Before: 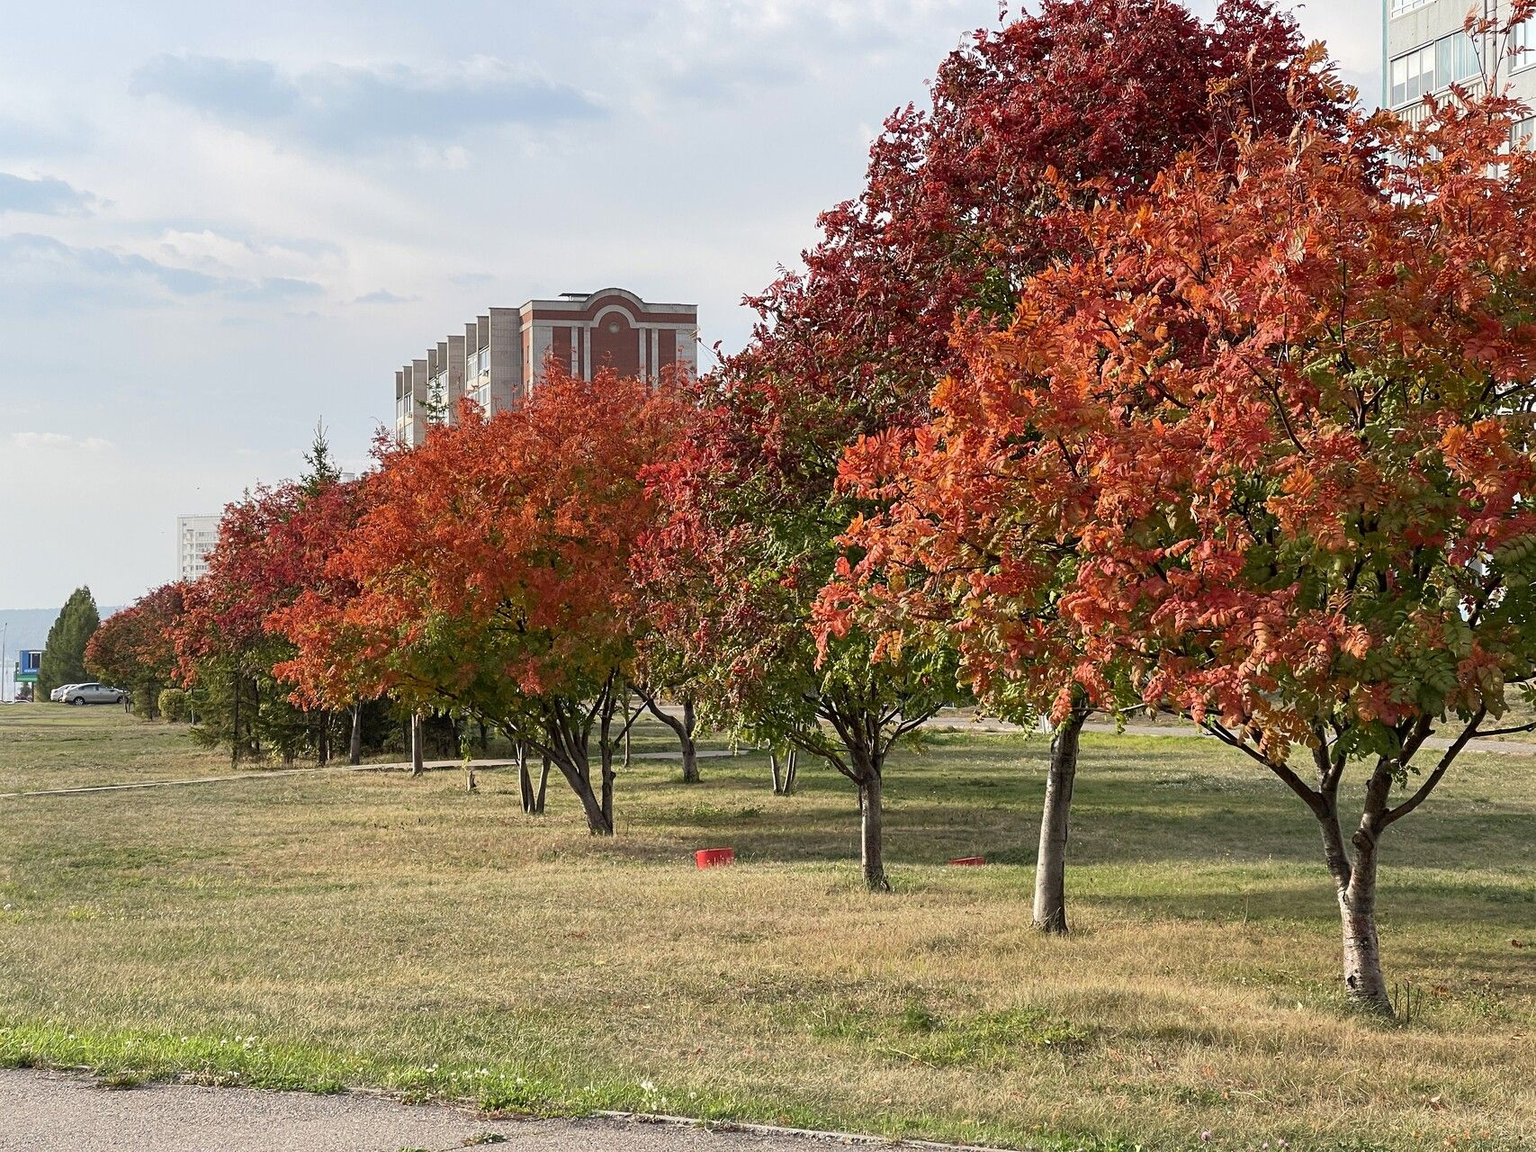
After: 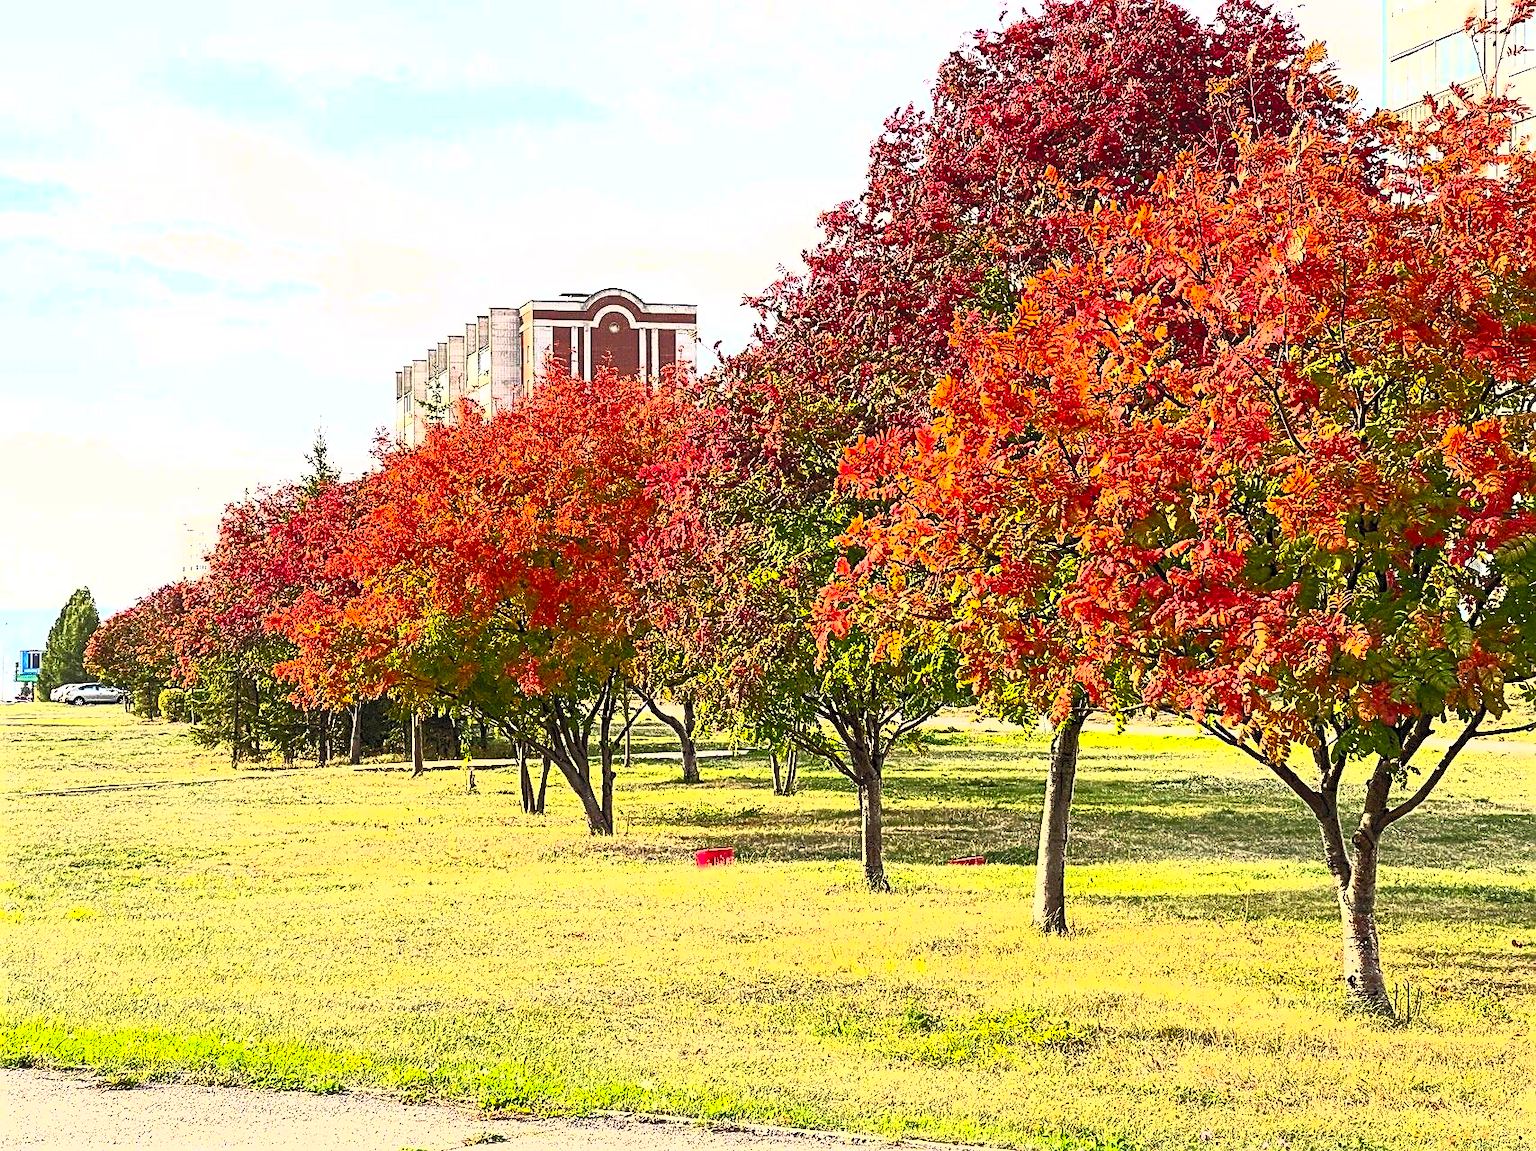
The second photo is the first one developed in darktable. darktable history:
color balance rgb: highlights gain › chroma 1.085%, highlights gain › hue 60.15°, perceptual saturation grading › global saturation 0.762%, perceptual brilliance grading › global brilliance -4.564%, perceptual brilliance grading › highlights 24.435%, perceptual brilliance grading › mid-tones 7.49%, perceptual brilliance grading › shadows -4.502%
sharpen: radius 2.559, amount 0.639
contrast brightness saturation: contrast 0.993, brightness 0.982, saturation 0.991
